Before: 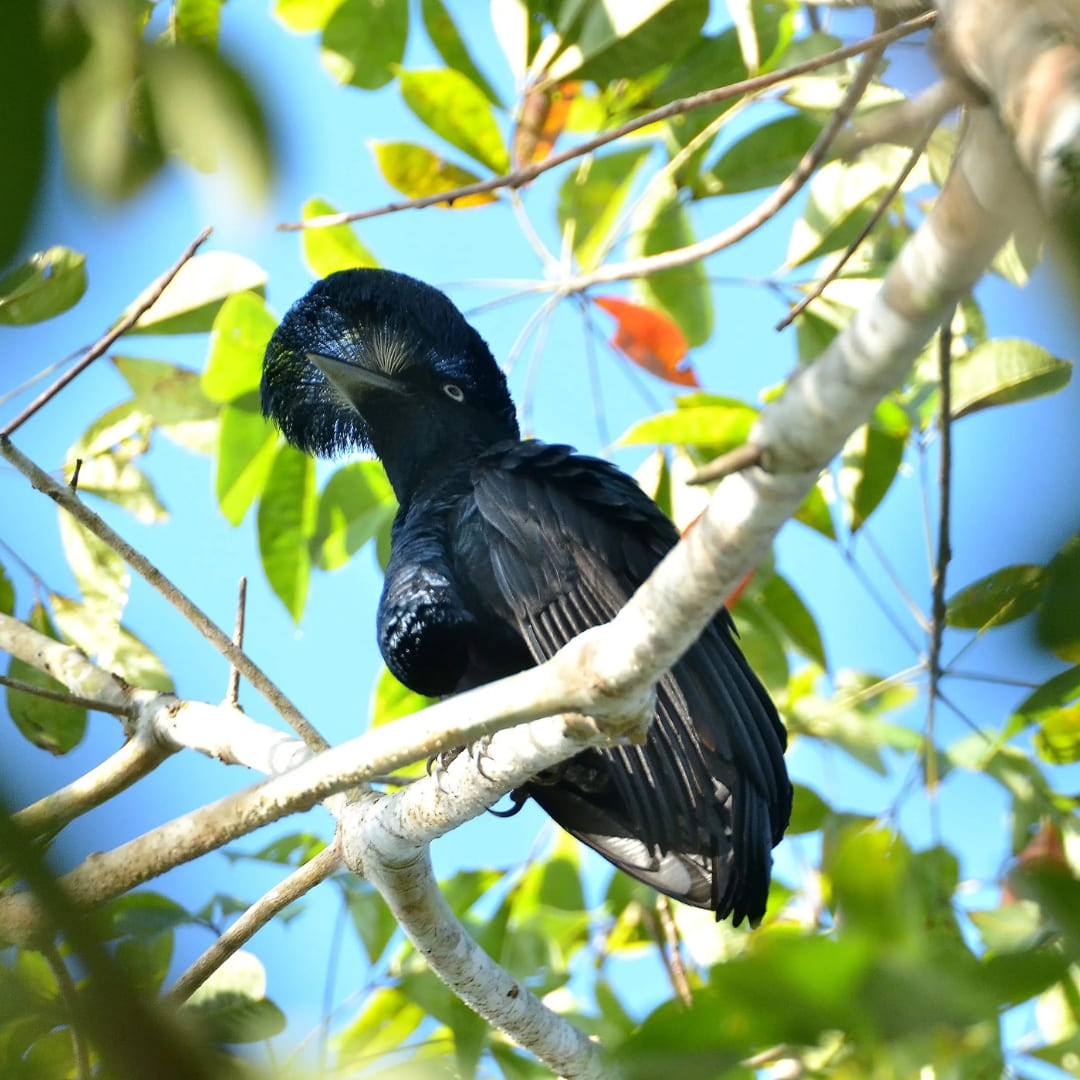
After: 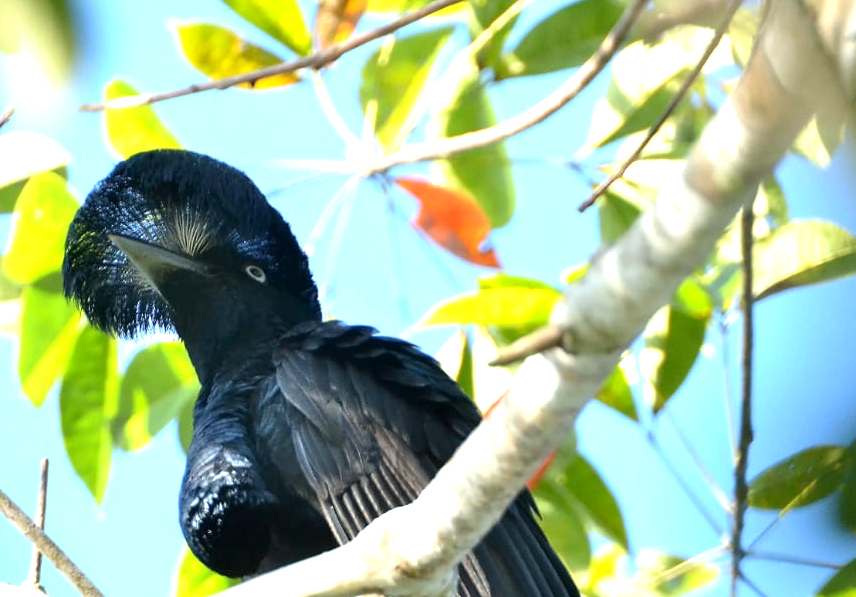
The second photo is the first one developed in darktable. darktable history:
crop: left 18.39%, top 11.072%, right 2.272%, bottom 33.609%
exposure: black level correction 0.001, exposure 0.498 EV, compensate highlight preservation false
